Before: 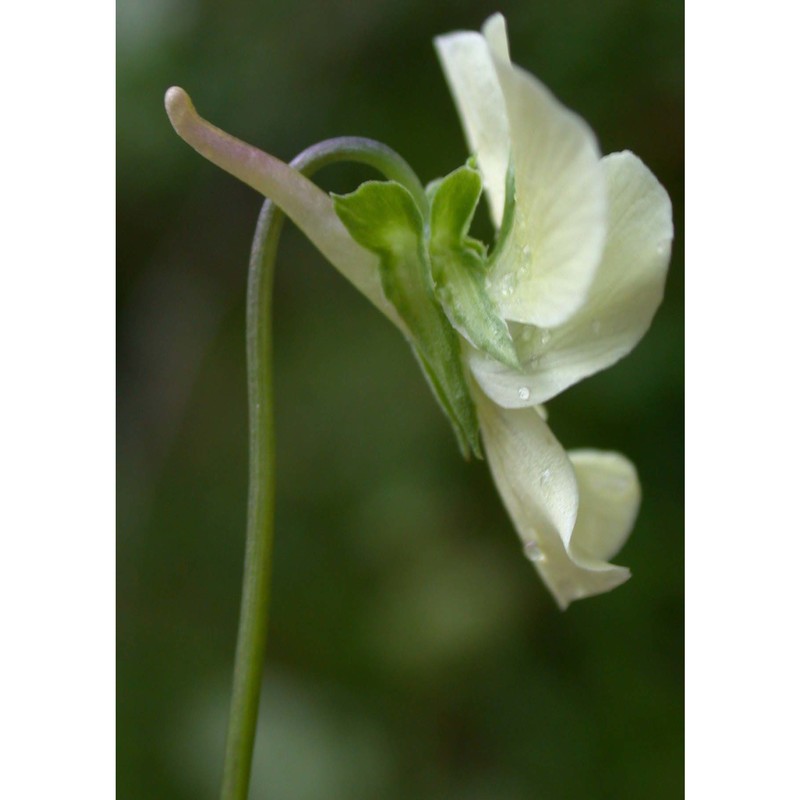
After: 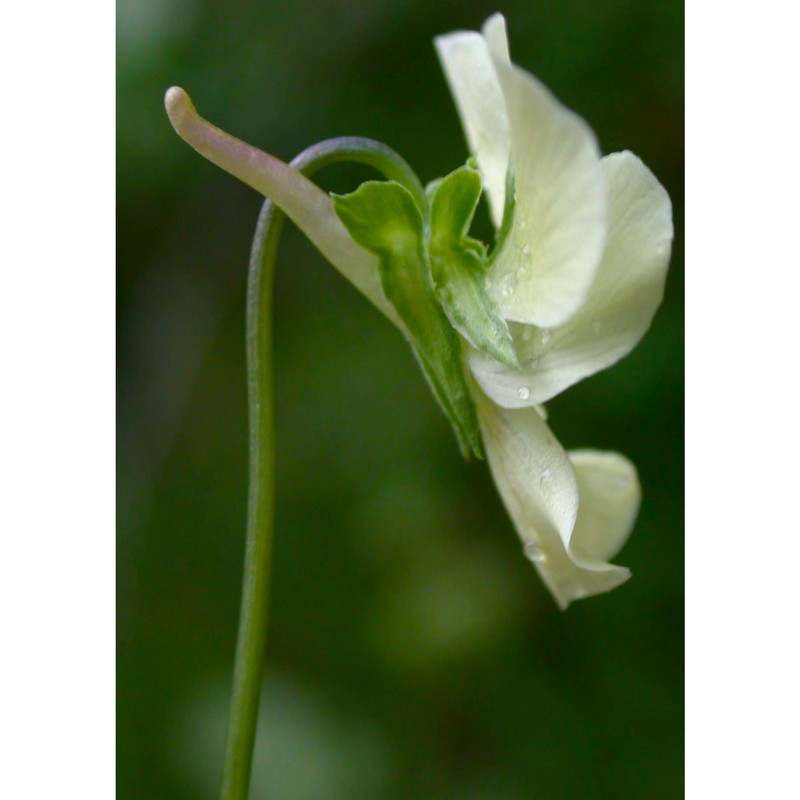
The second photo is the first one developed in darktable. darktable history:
color balance rgb: shadows lift › luminance -8.053%, shadows lift › chroma 2.323%, shadows lift › hue 162.8°, perceptual saturation grading › global saturation 9.452%, perceptual saturation grading › highlights -12.969%, perceptual saturation grading › mid-tones 14.76%, perceptual saturation grading › shadows 22.379%
